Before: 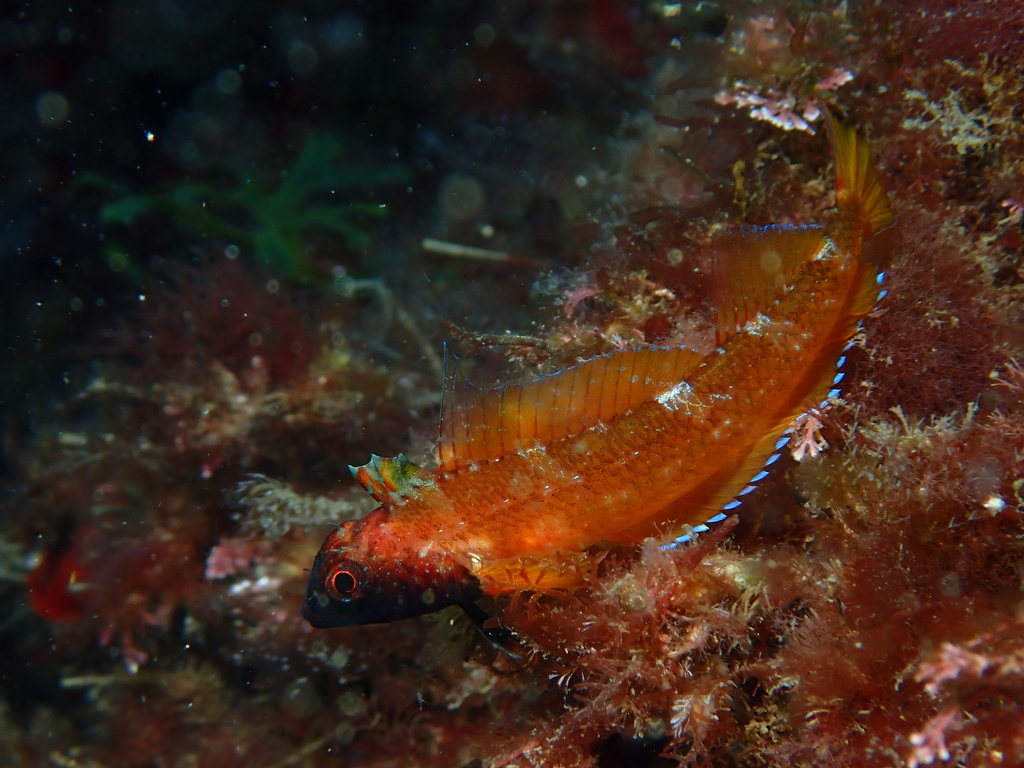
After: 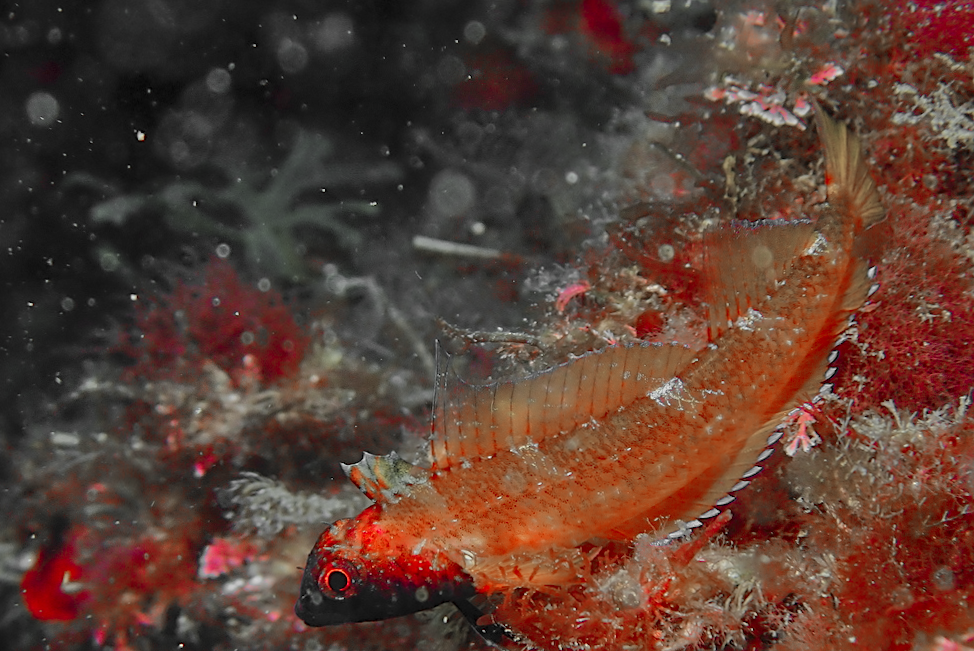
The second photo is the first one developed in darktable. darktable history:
contrast brightness saturation: contrast 0.066, brightness 0.173, saturation 0.417
sharpen: on, module defaults
shadows and highlights: shadows 37.81, highlights -27.52, soften with gaussian
crop and rotate: angle 0.391°, left 0.419%, right 3.505%, bottom 14.364%
local contrast: detail 110%
tone equalizer: -8 EV -0.006 EV, -7 EV 0.018 EV, -6 EV -0.006 EV, -5 EV 0.007 EV, -4 EV -0.044 EV, -3 EV -0.234 EV, -2 EV -0.675 EV, -1 EV -1 EV, +0 EV -0.946 EV
color zones: curves: ch1 [(0, 0.831) (0.08, 0.771) (0.157, 0.268) (0.241, 0.207) (0.562, -0.005) (0.714, -0.013) (0.876, 0.01) (1, 0.831)]
